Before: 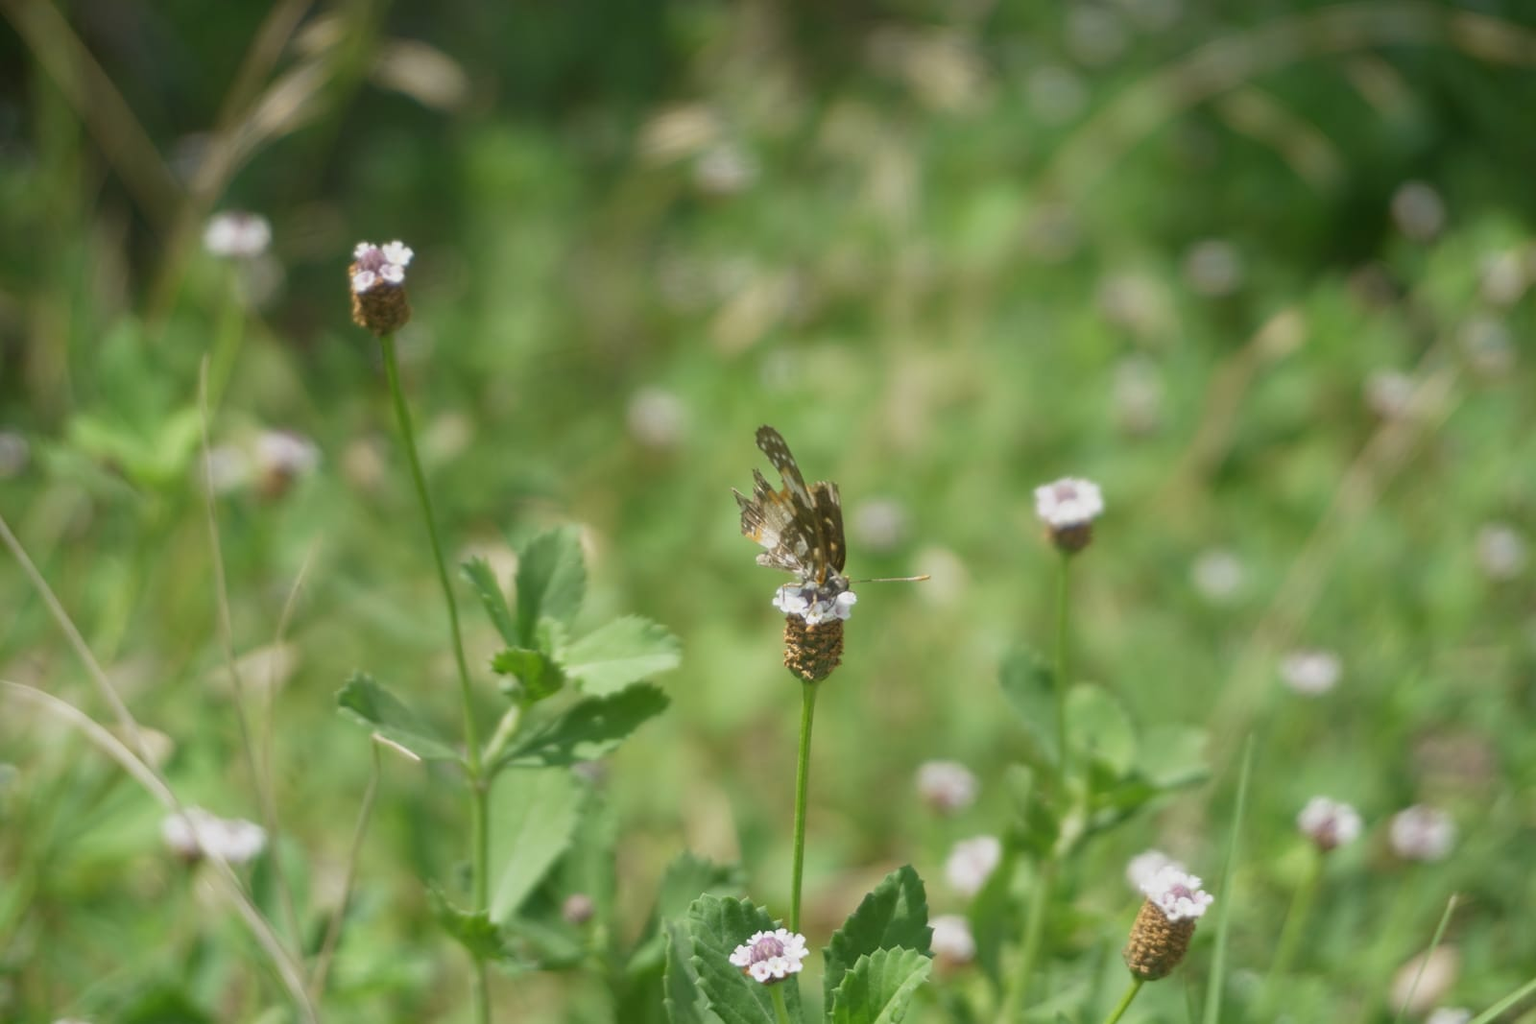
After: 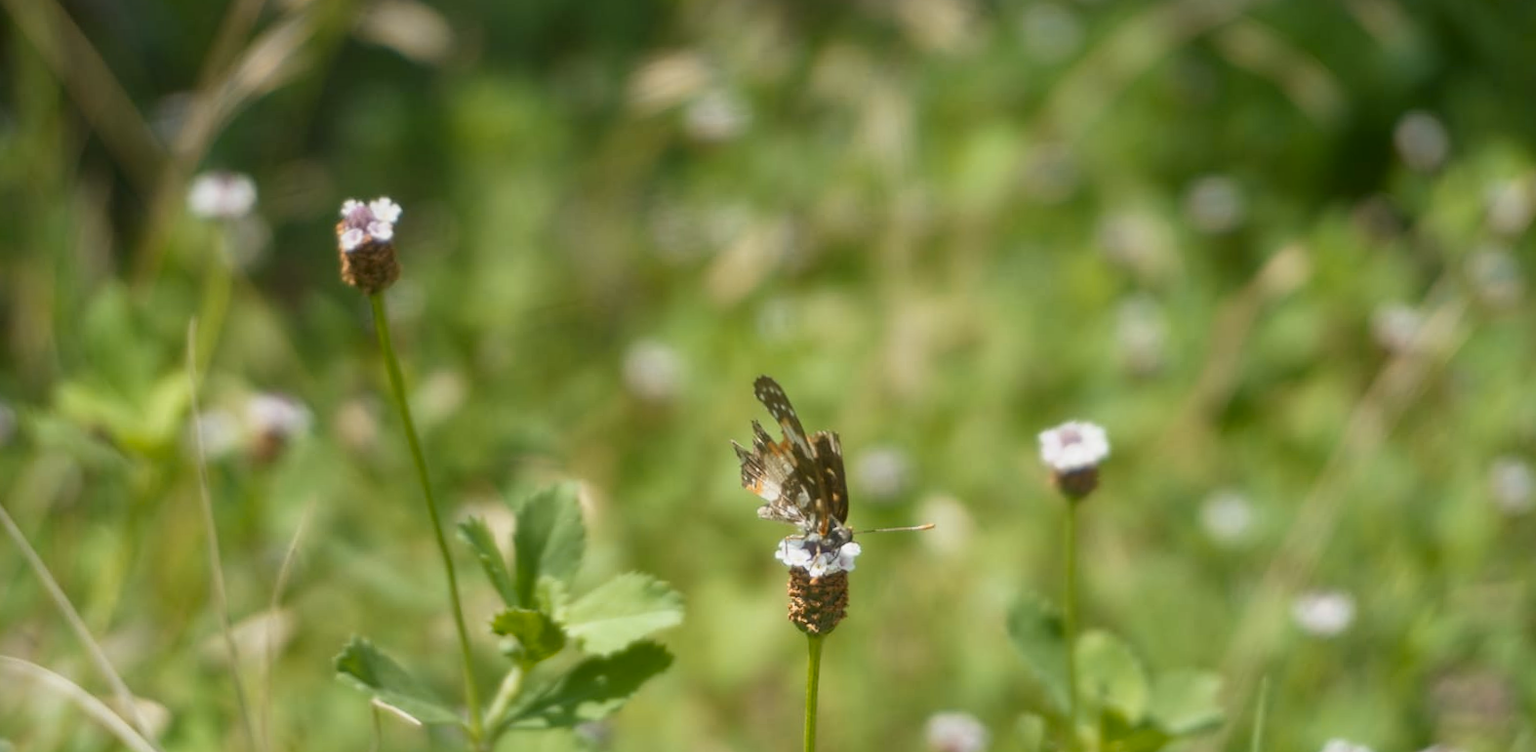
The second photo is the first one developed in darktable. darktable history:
local contrast: mode bilateral grid, contrast 20, coarseness 50, detail 132%, midtone range 0.2
crop: top 3.857%, bottom 21.132%
rotate and perspective: rotation -1.42°, crop left 0.016, crop right 0.984, crop top 0.035, crop bottom 0.965
color zones: curves: ch1 [(0.239, 0.552) (0.75, 0.5)]; ch2 [(0.25, 0.462) (0.749, 0.457)], mix 25.94%
